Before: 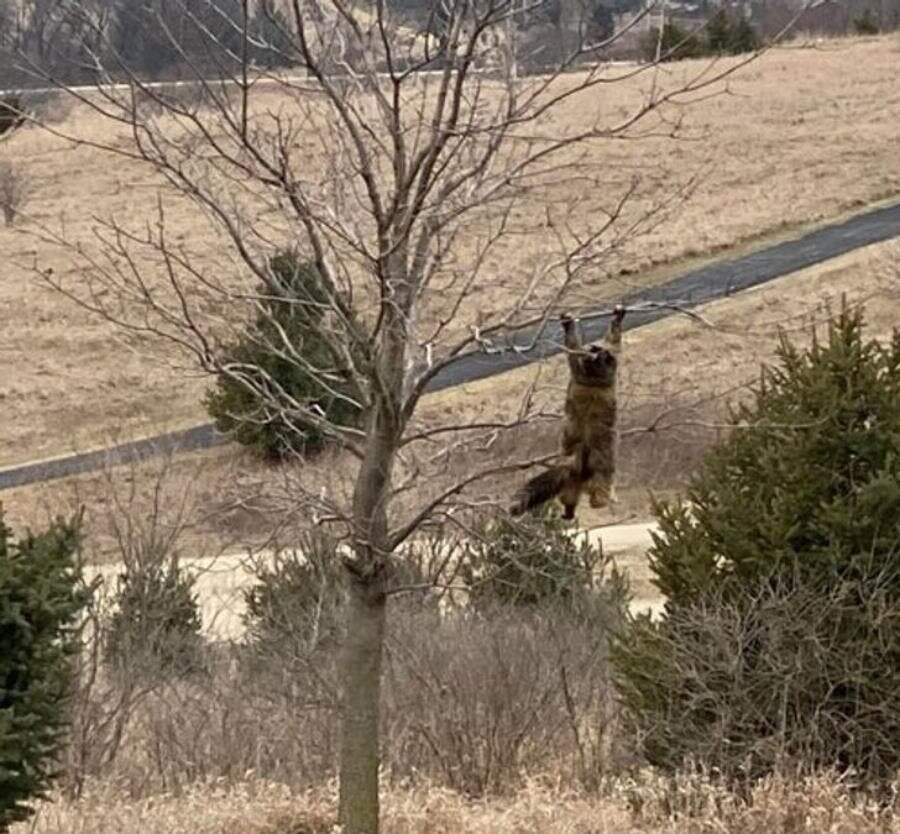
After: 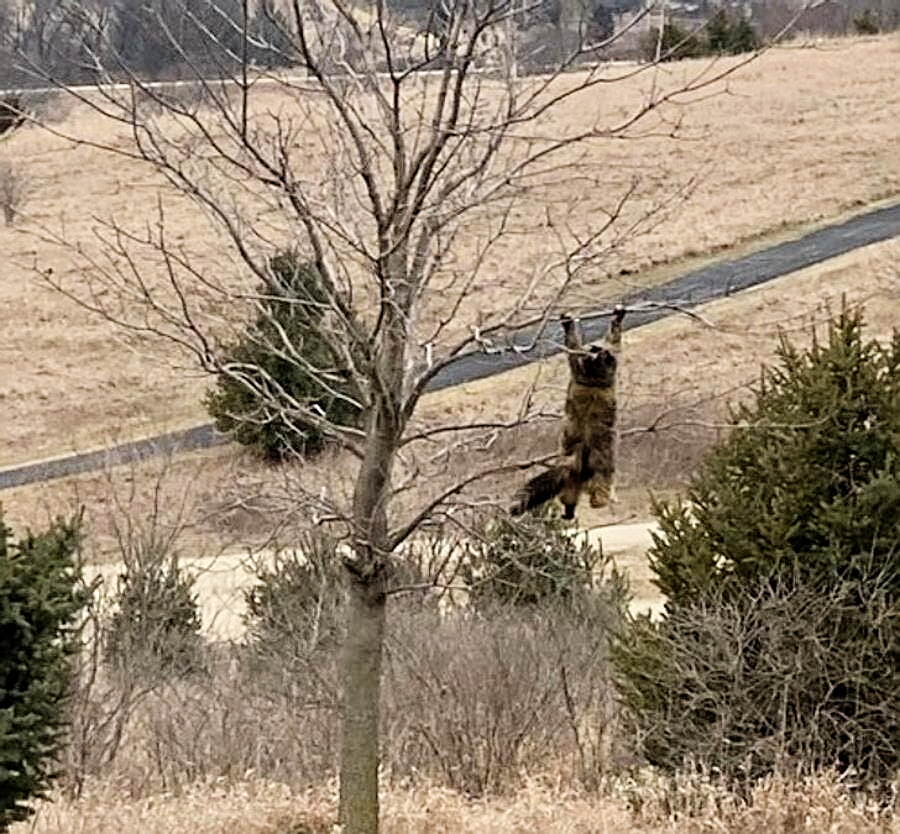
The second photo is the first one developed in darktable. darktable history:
sharpen: on, module defaults
filmic rgb: black relative exposure -7.65 EV, white relative exposure 4.56 EV, hardness 3.61
levels: mode automatic, black 0.023%, white 99.97%, levels [0.062, 0.494, 0.925]
